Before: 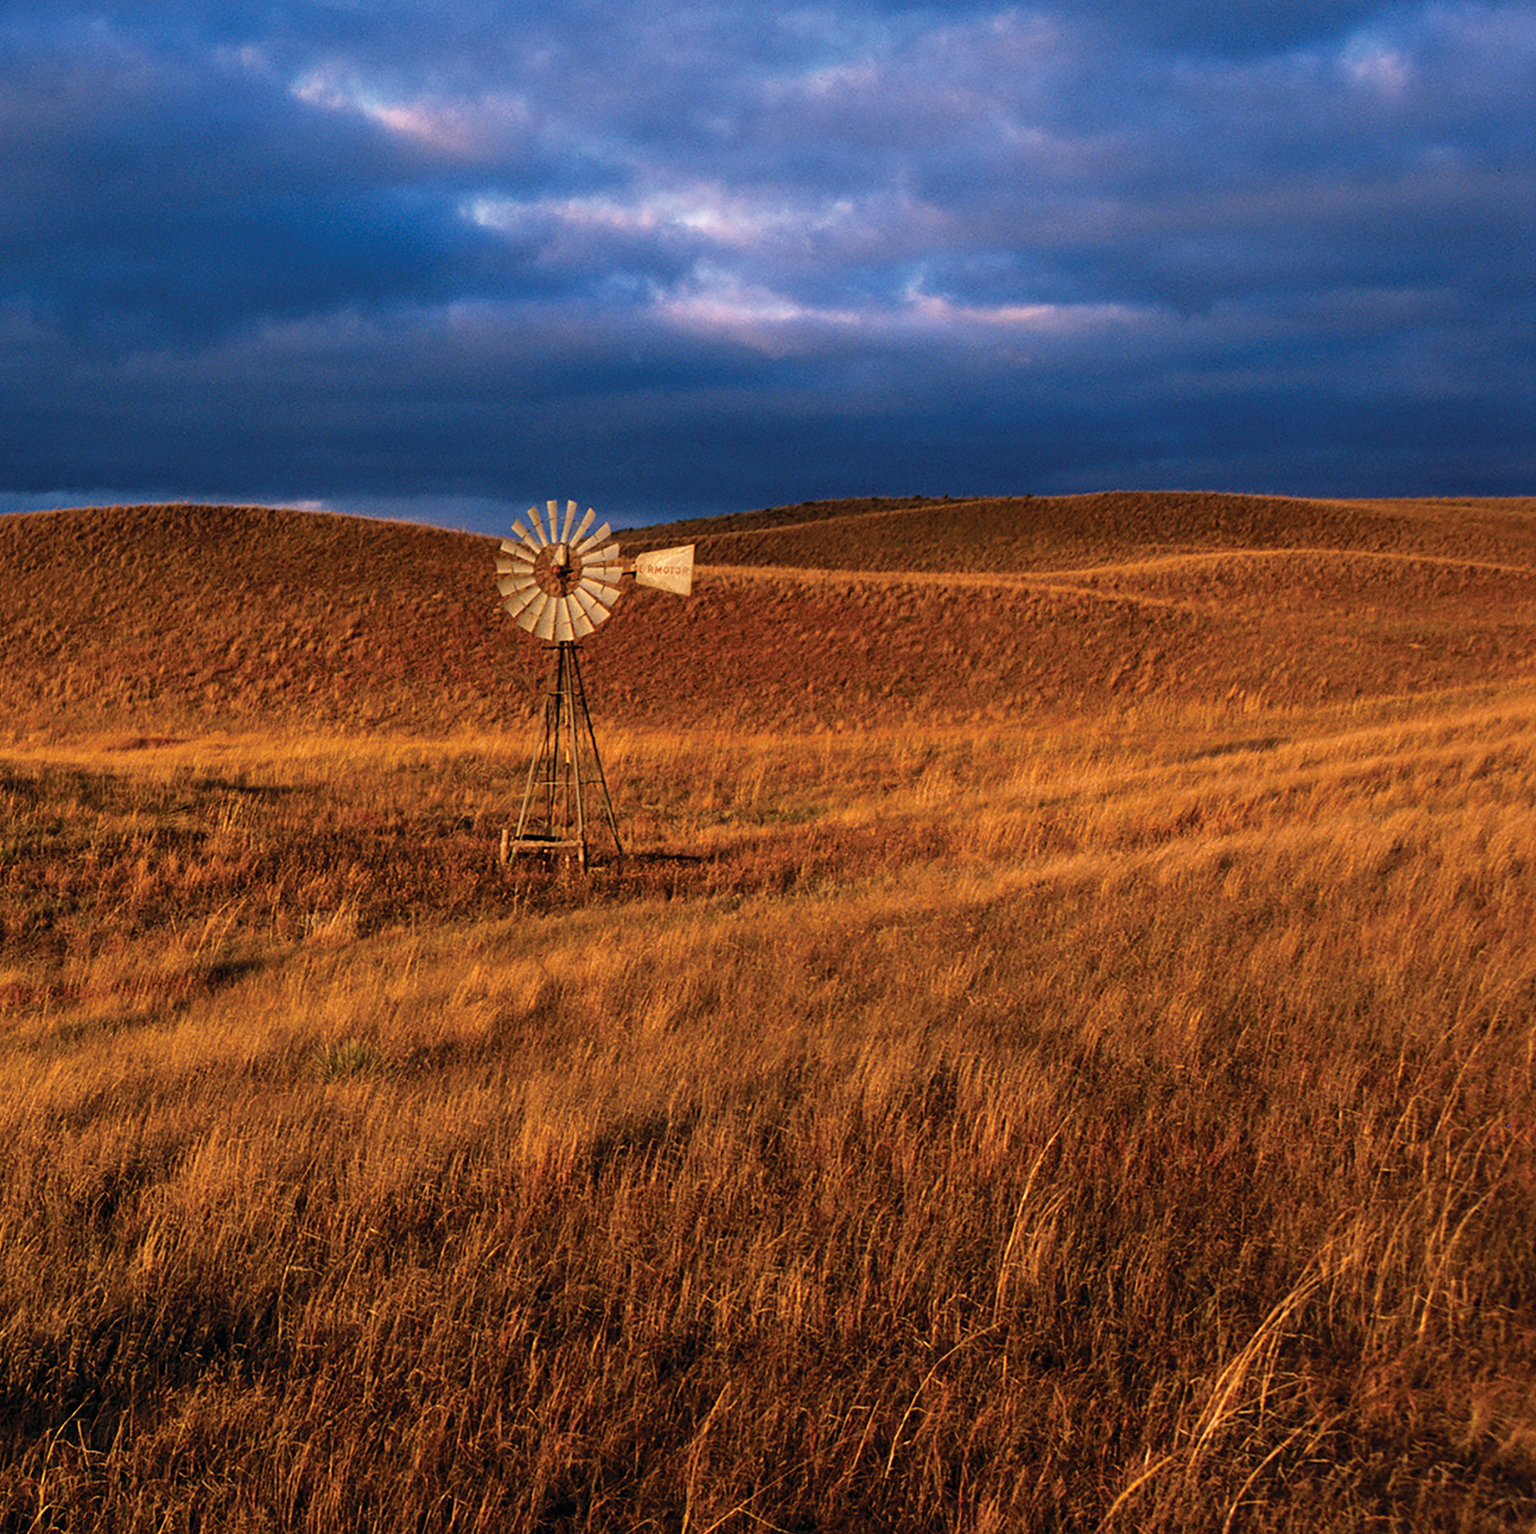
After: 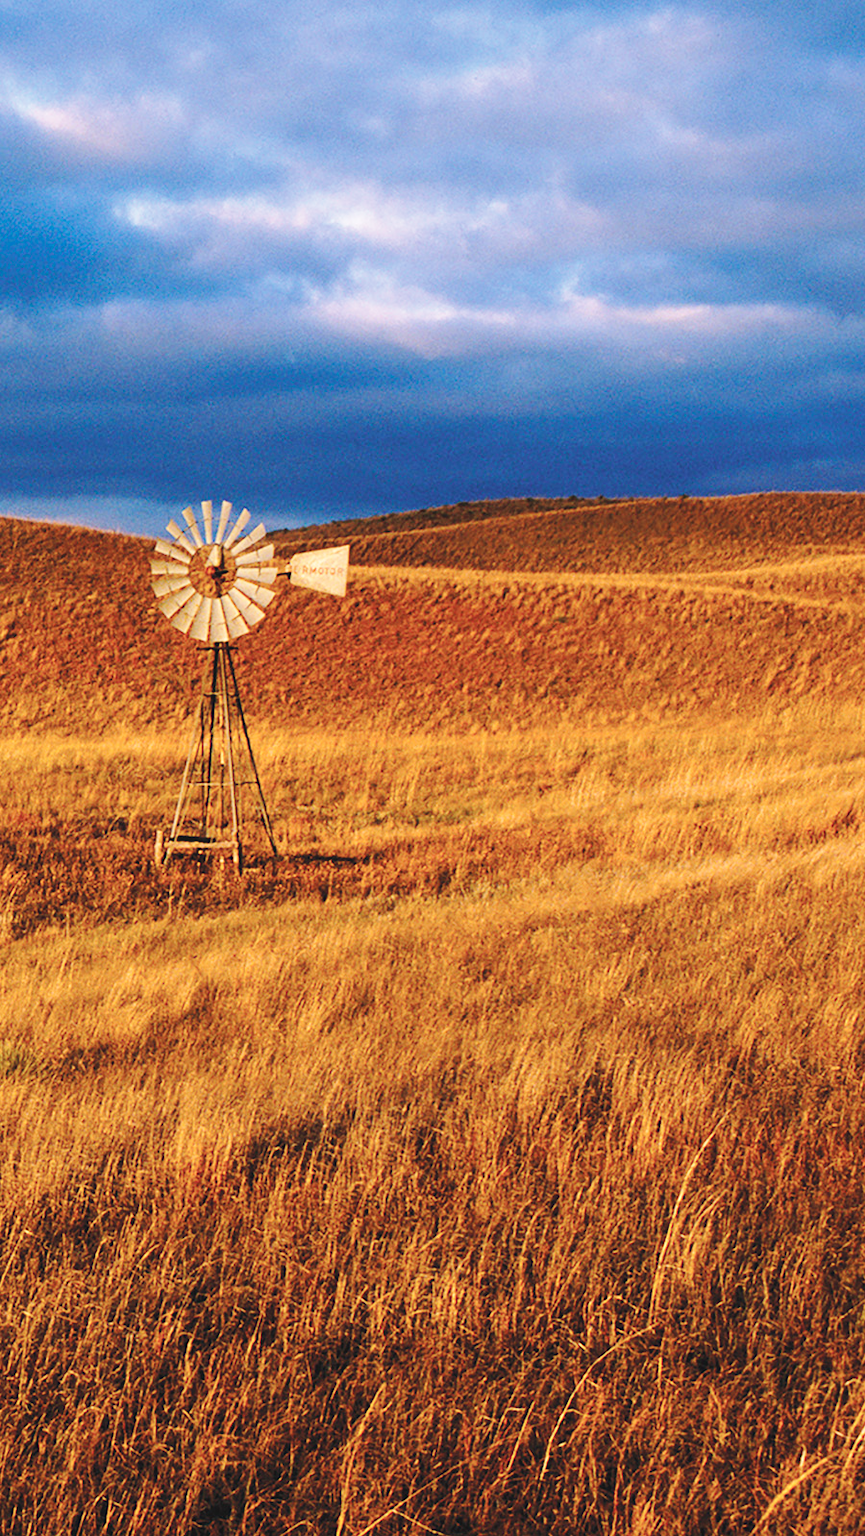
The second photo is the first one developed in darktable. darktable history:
base curve: curves: ch0 [(0, 0.007) (0.028, 0.063) (0.121, 0.311) (0.46, 0.743) (0.859, 0.957) (1, 1)], preserve colors none
crop and rotate: left 22.516%, right 21.234%
